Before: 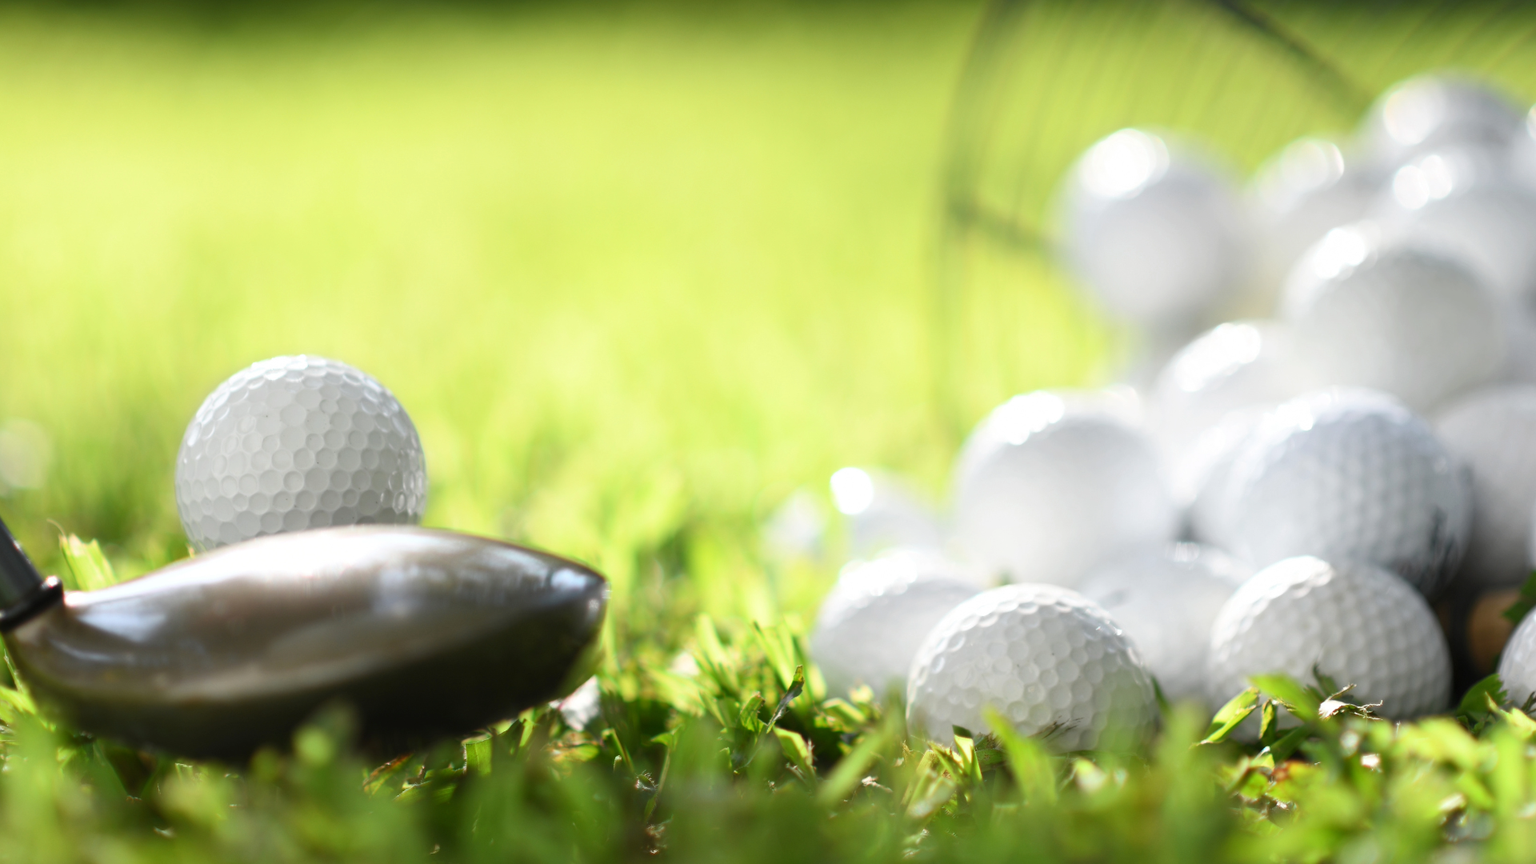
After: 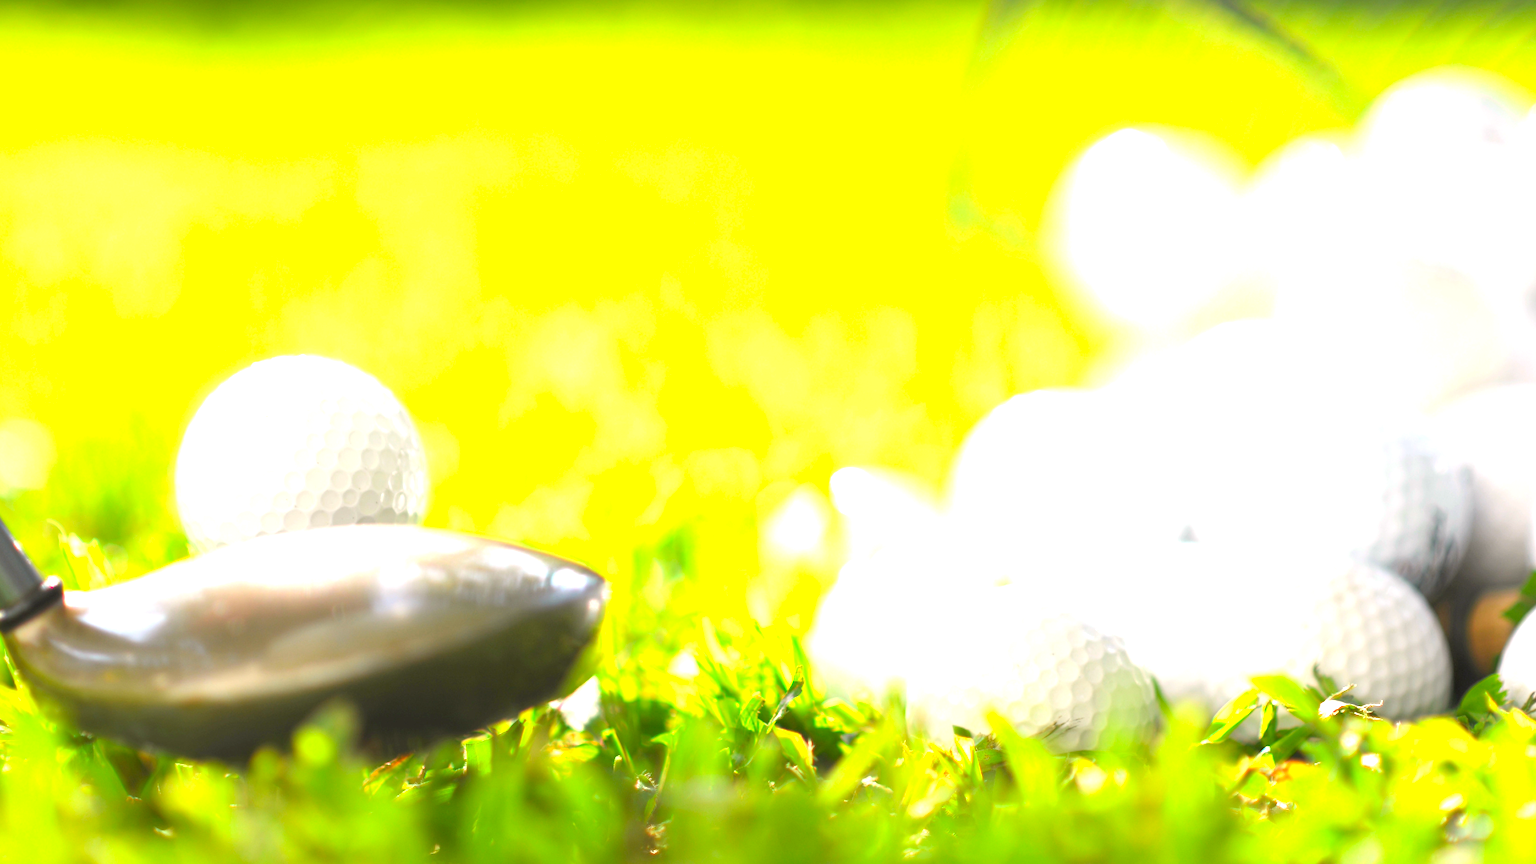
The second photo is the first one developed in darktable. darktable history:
contrast brightness saturation: contrast 0.069, brightness 0.172, saturation 0.409
color correction: highlights a* 3.89, highlights b* 5.09
exposure: black level correction 0, exposure 1.408 EV, compensate highlight preservation false
